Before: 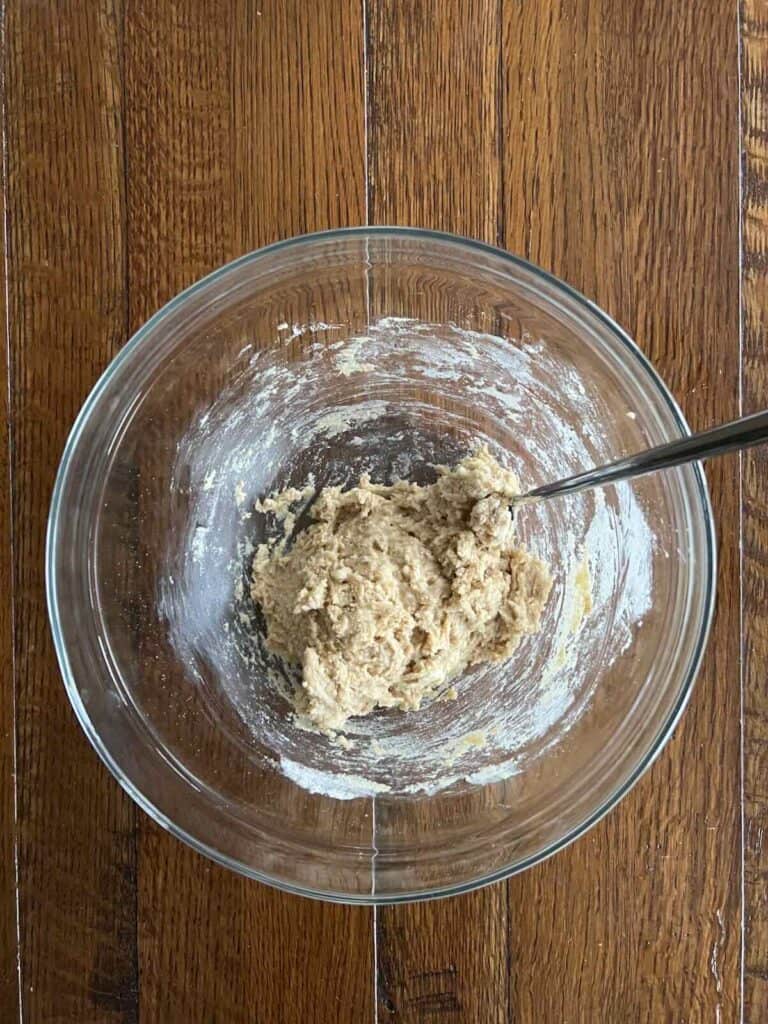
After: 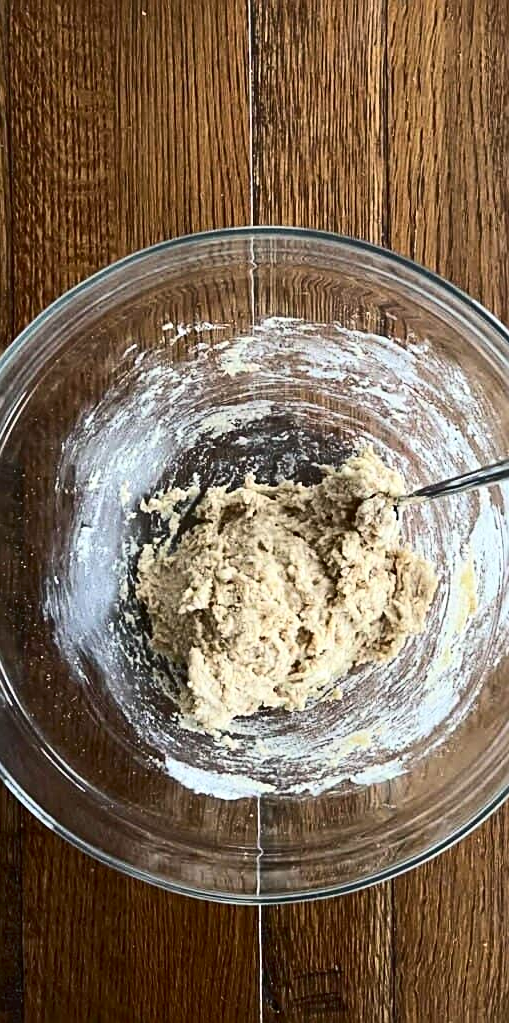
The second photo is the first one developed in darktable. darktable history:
sharpen: on, module defaults
crop and rotate: left 15.052%, right 18.553%
contrast brightness saturation: contrast 0.283
